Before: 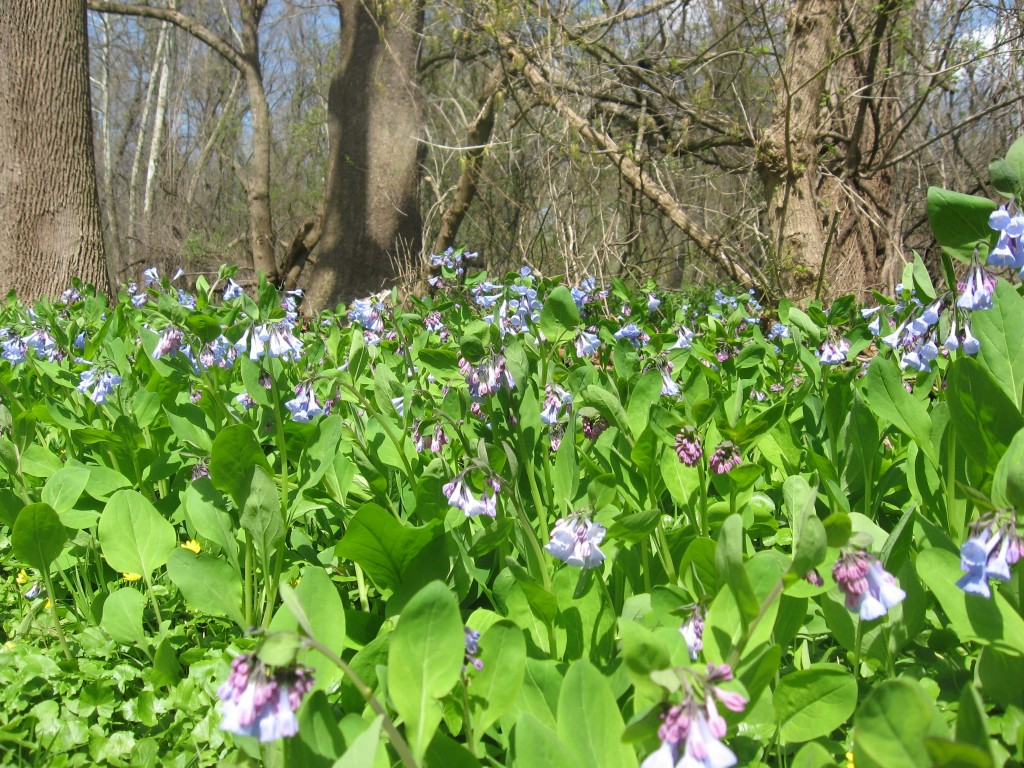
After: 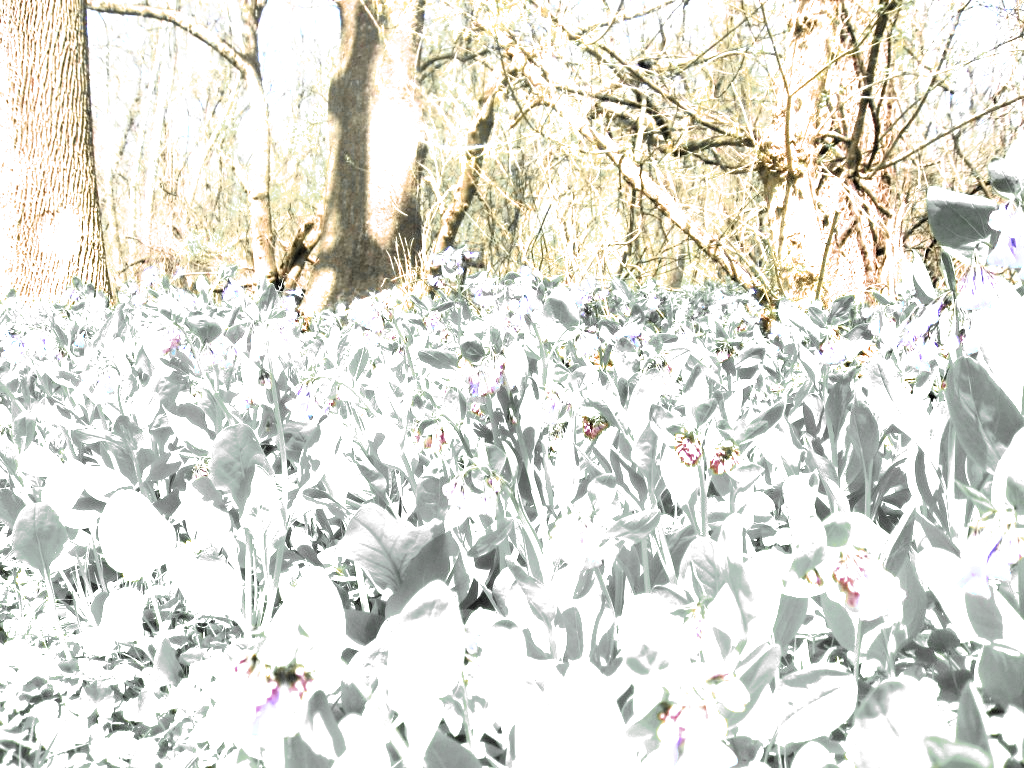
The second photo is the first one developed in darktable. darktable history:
exposure: exposure 2 EV, compensate exposure bias true, compensate highlight preservation false
color zones: curves: ch0 [(0, 0.363) (0.128, 0.373) (0.25, 0.5) (0.402, 0.407) (0.521, 0.525) (0.63, 0.559) (0.729, 0.662) (0.867, 0.471)]; ch1 [(0, 0.515) (0.136, 0.618) (0.25, 0.5) (0.378, 0) (0.516, 0) (0.622, 0.593) (0.737, 0.819) (0.87, 0.593)]; ch2 [(0, 0.529) (0.128, 0.471) (0.282, 0.451) (0.386, 0.662) (0.516, 0.525) (0.633, 0.554) (0.75, 0.62) (0.875, 0.441)]
filmic rgb: black relative exposure -3.63 EV, white relative exposure 2.16 EV, hardness 3.62
